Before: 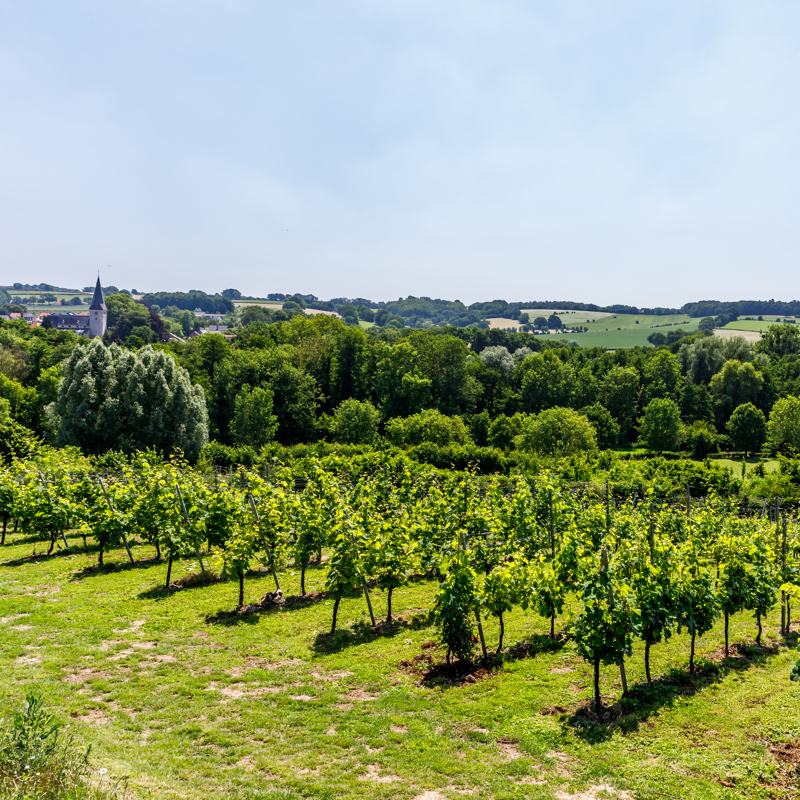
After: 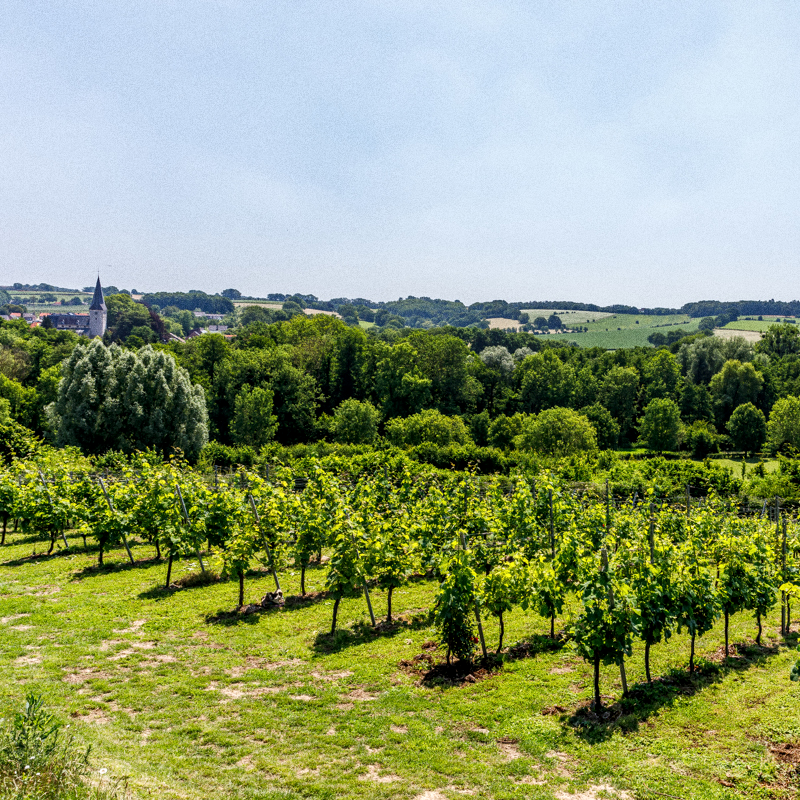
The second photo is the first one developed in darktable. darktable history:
grain: coarseness 9.61 ISO, strength 35.62%
local contrast: highlights 100%, shadows 100%, detail 120%, midtone range 0.2
